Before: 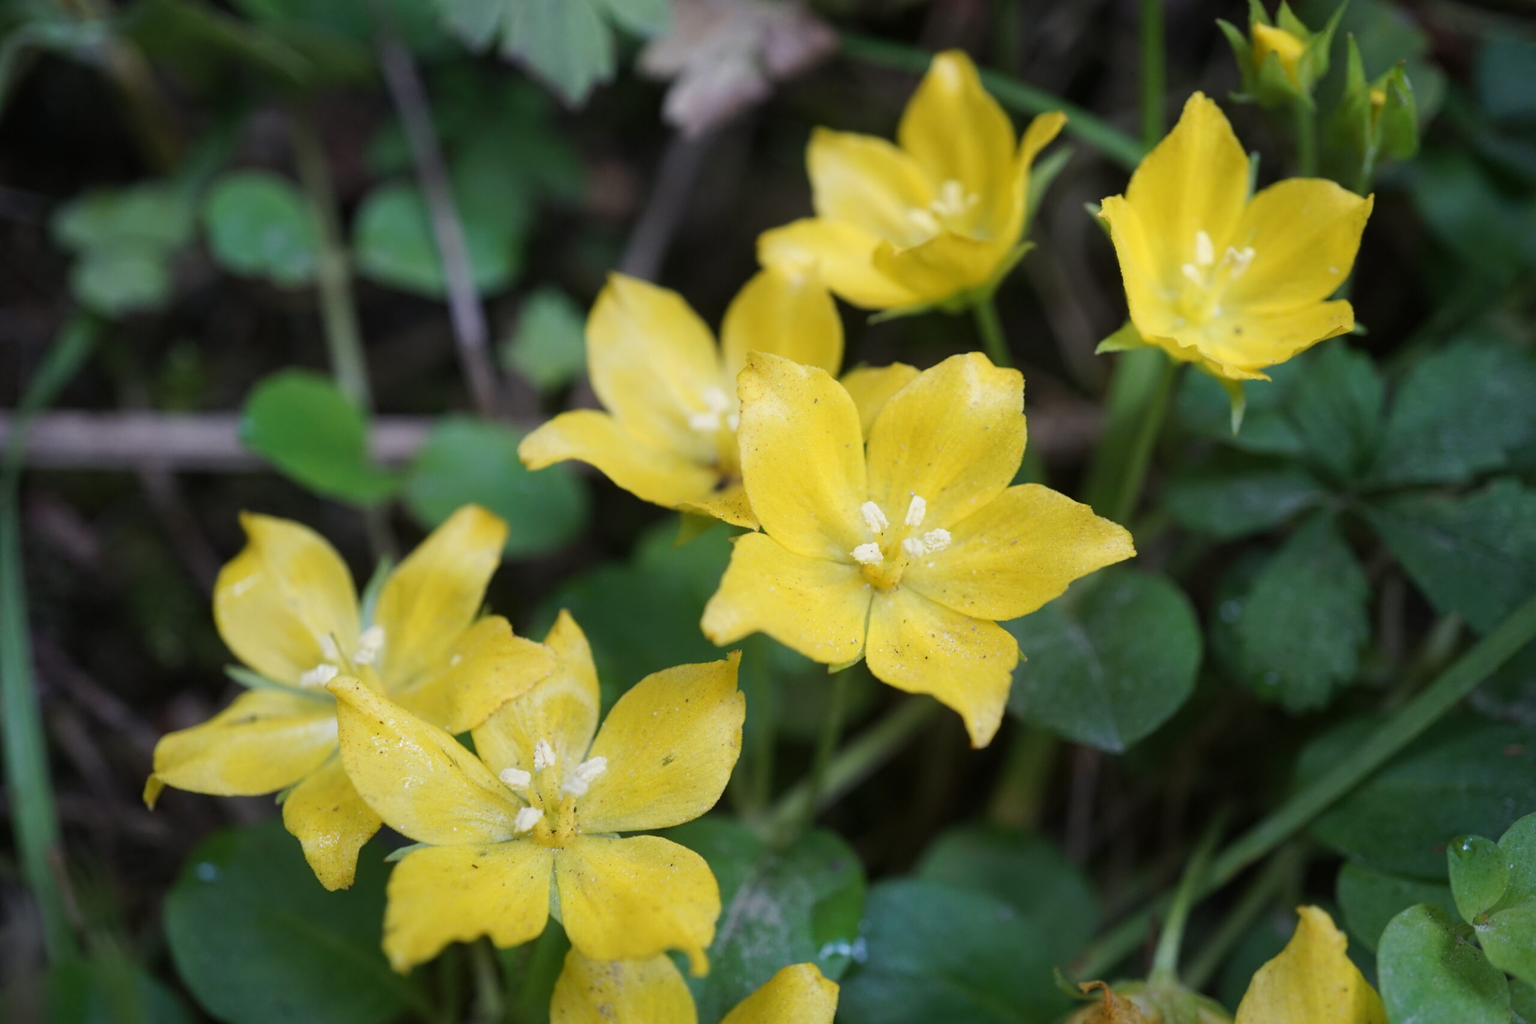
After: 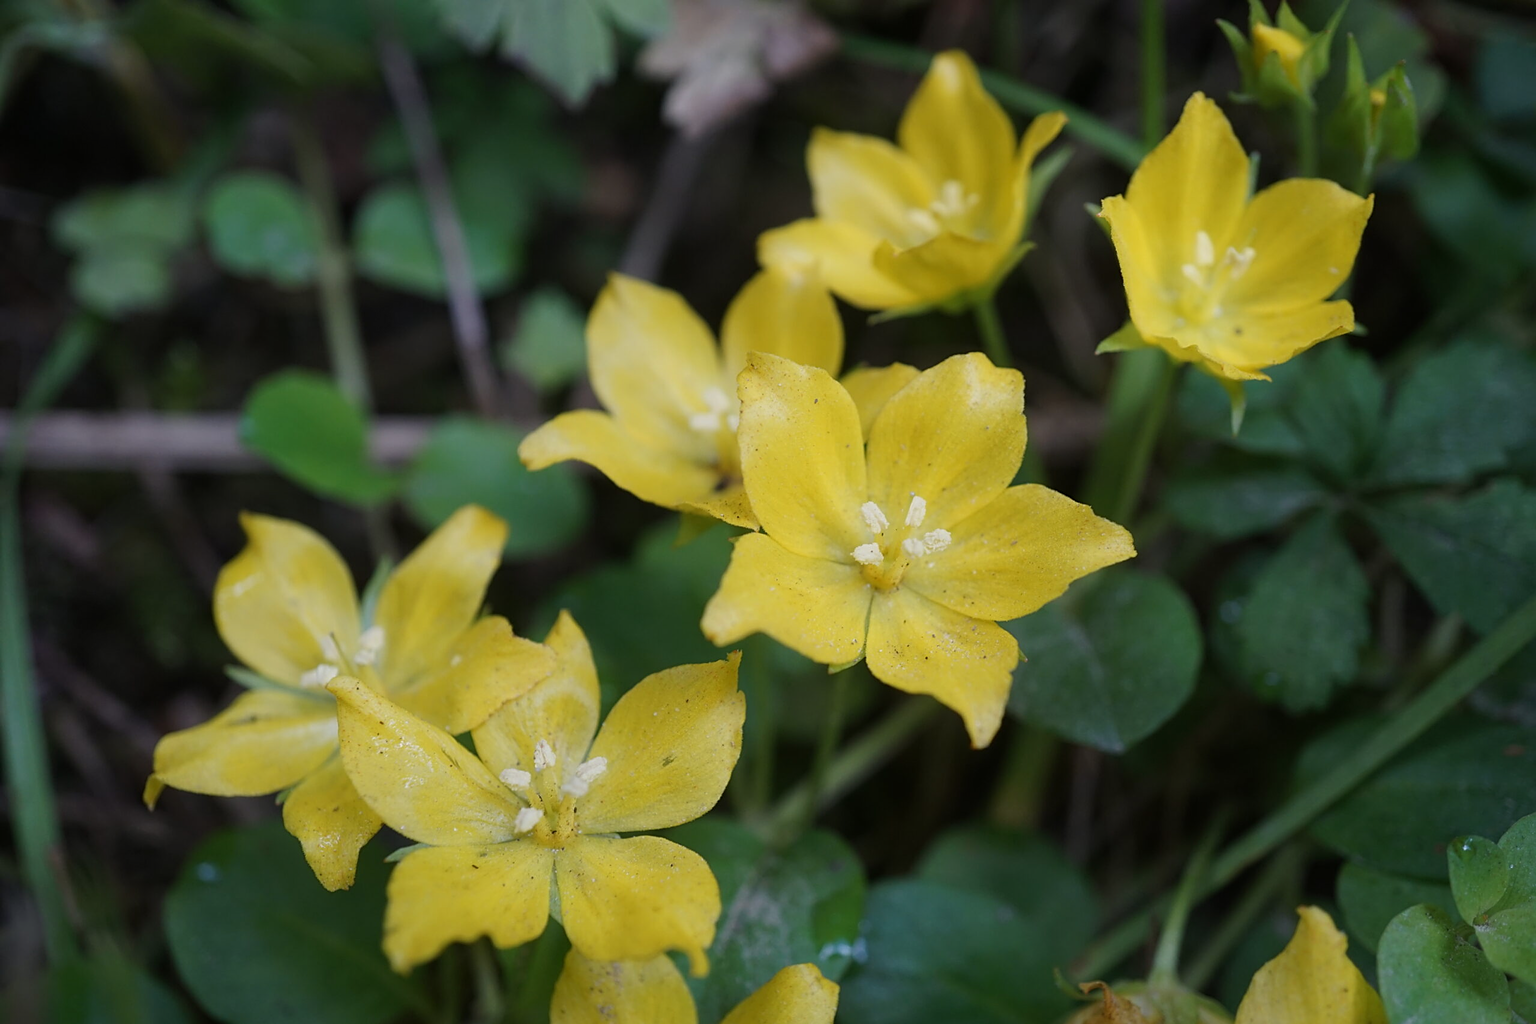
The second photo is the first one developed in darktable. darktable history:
base curve: curves: ch0 [(0, 0) (0.303, 0.277) (1, 1)]
sharpen: amount 0.478
exposure: exposure -0.116 EV, compensate exposure bias true
